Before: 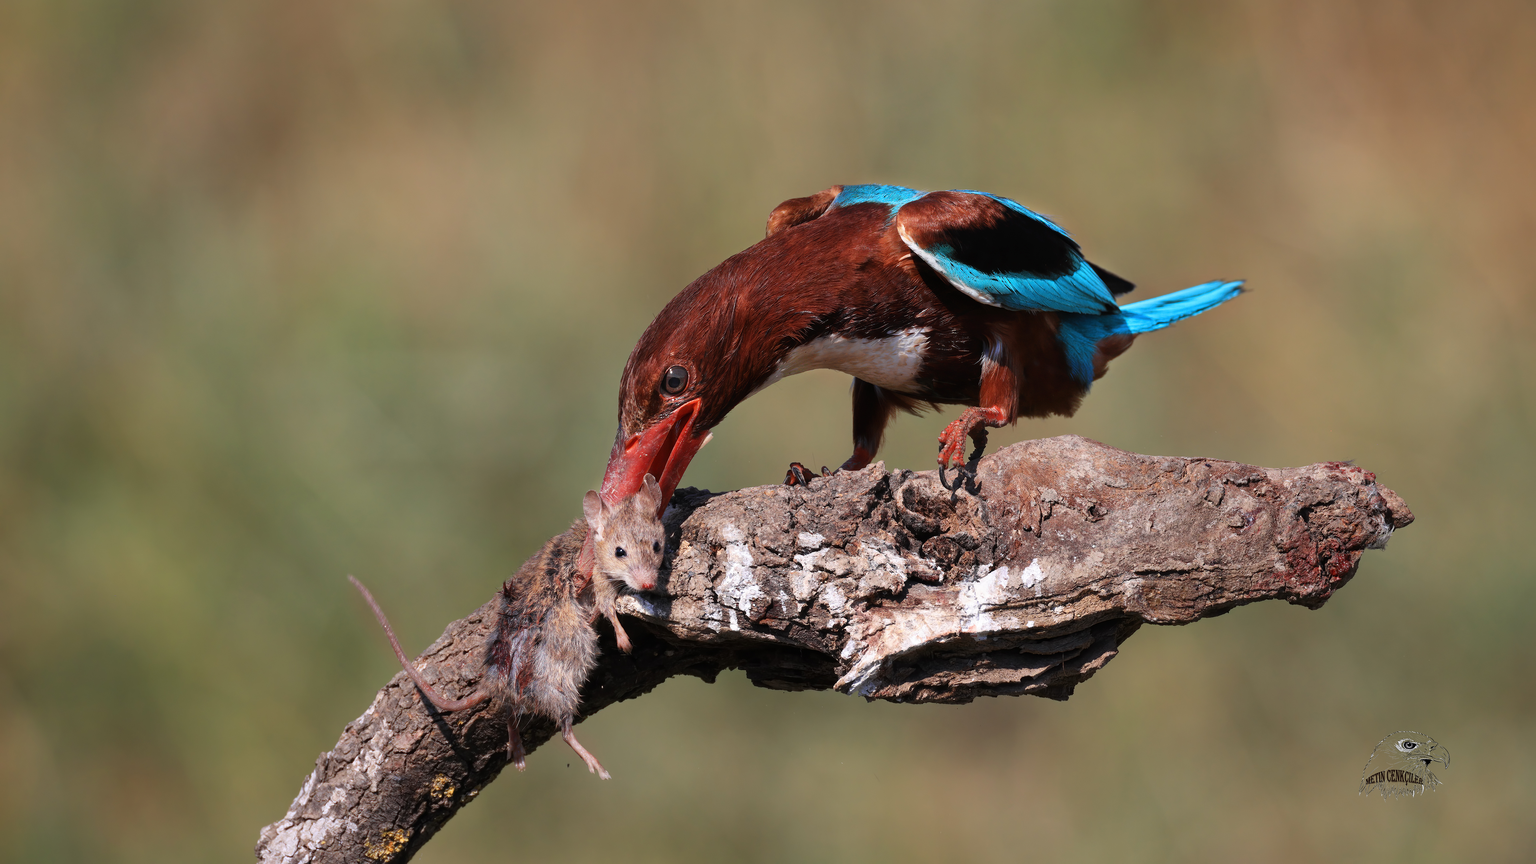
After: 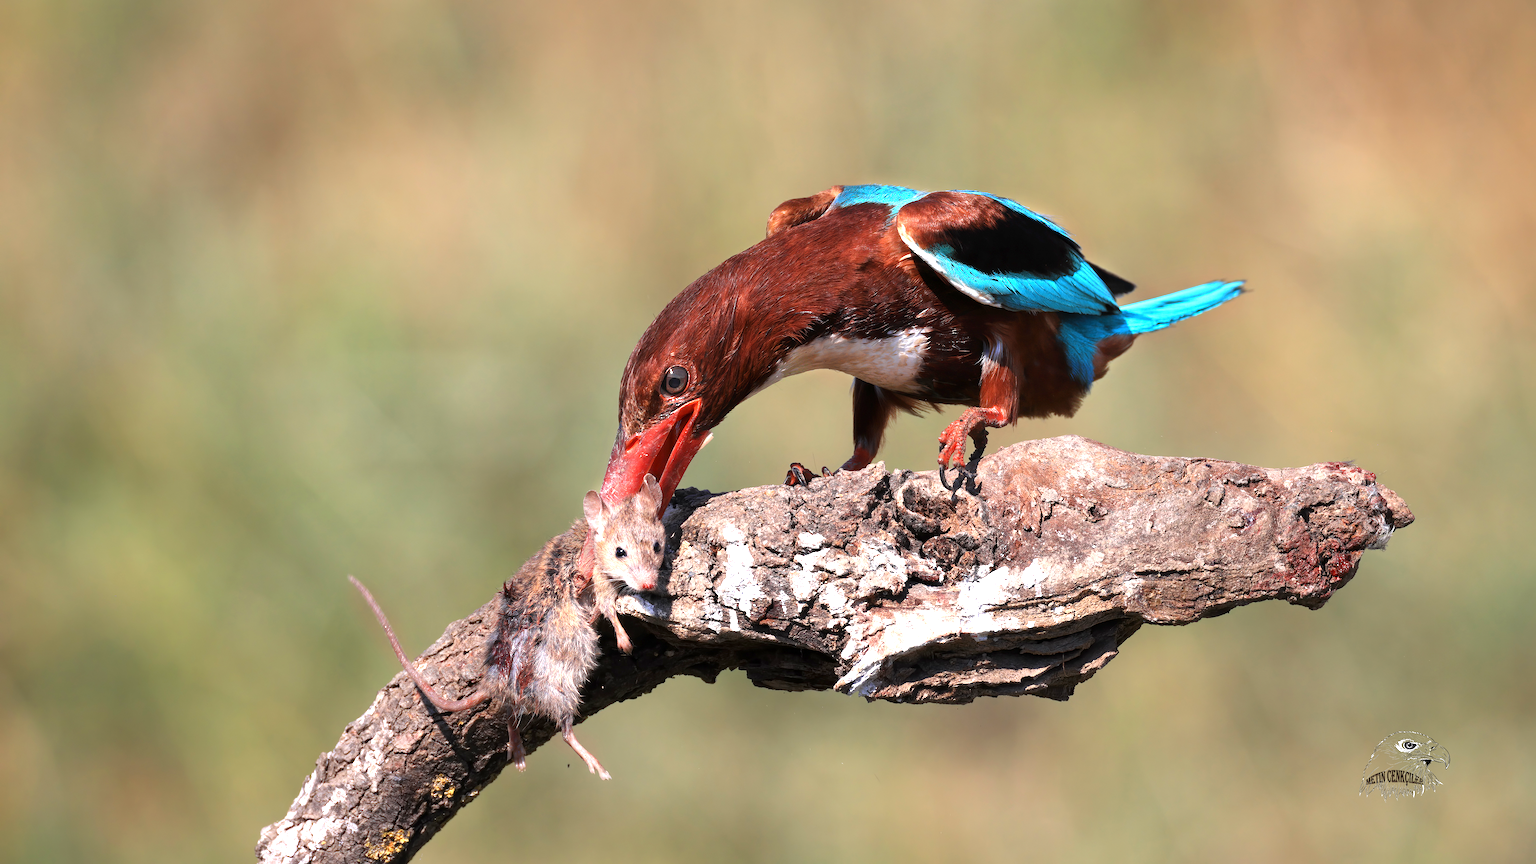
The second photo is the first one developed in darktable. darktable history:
exposure: black level correction 0.001, exposure 0.956 EV, compensate highlight preservation false
